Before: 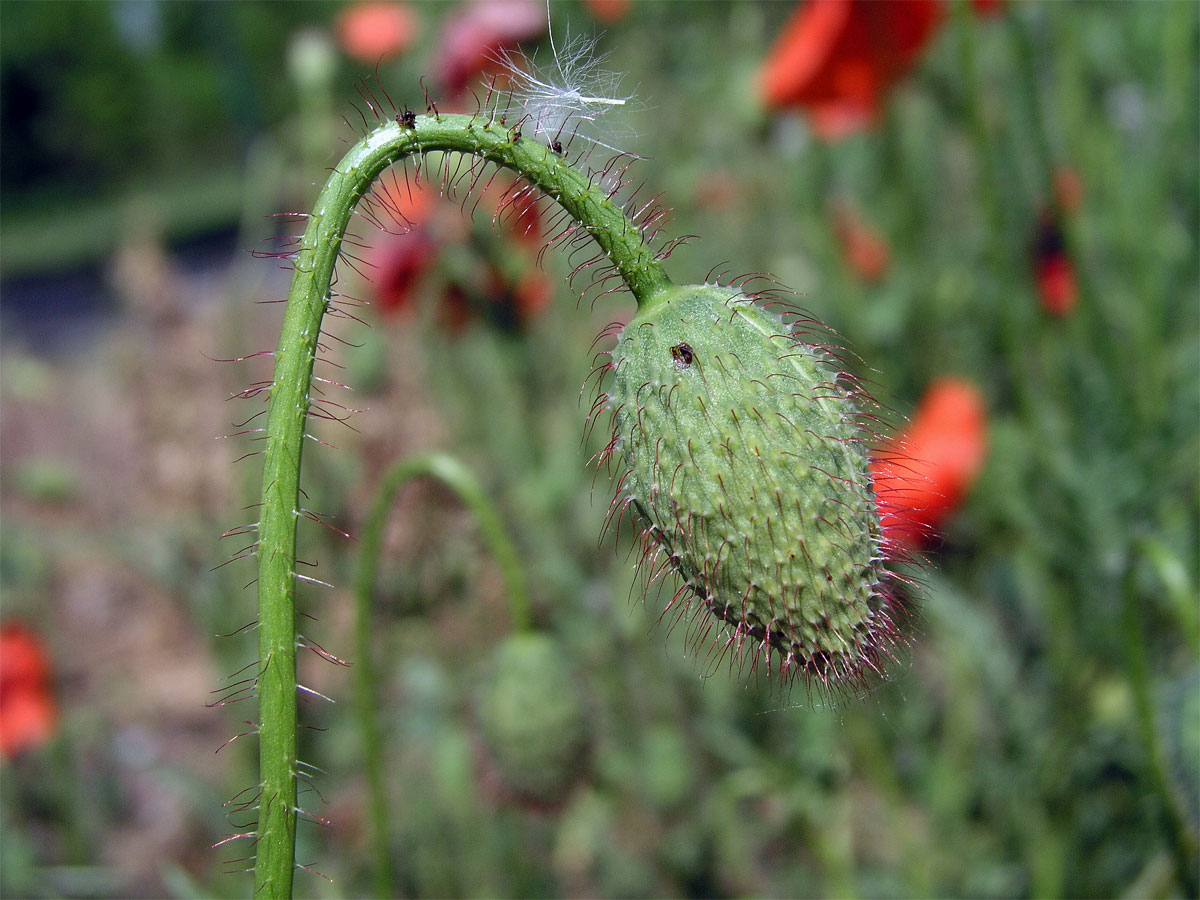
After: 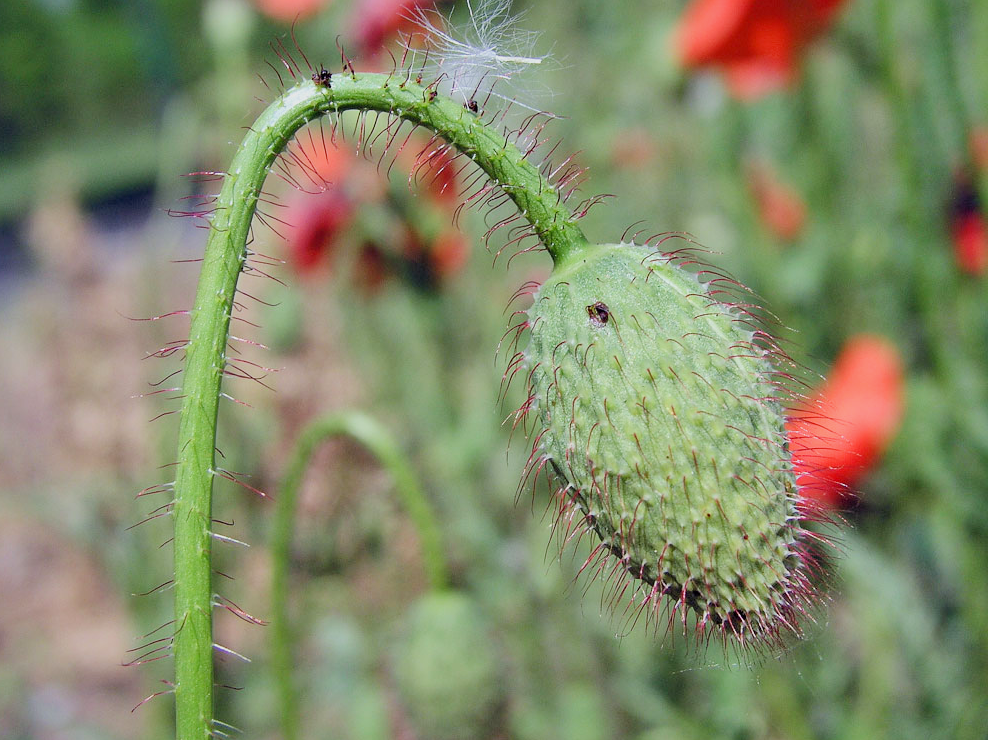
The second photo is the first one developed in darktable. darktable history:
shadows and highlights: on, module defaults
crop and rotate: left 7.017%, top 4.563%, right 10.606%, bottom 13.153%
filmic rgb: black relative exposure -7.65 EV, white relative exposure 4.56 EV, hardness 3.61, contrast 0.987
exposure: exposure 0.912 EV, compensate highlight preservation false
